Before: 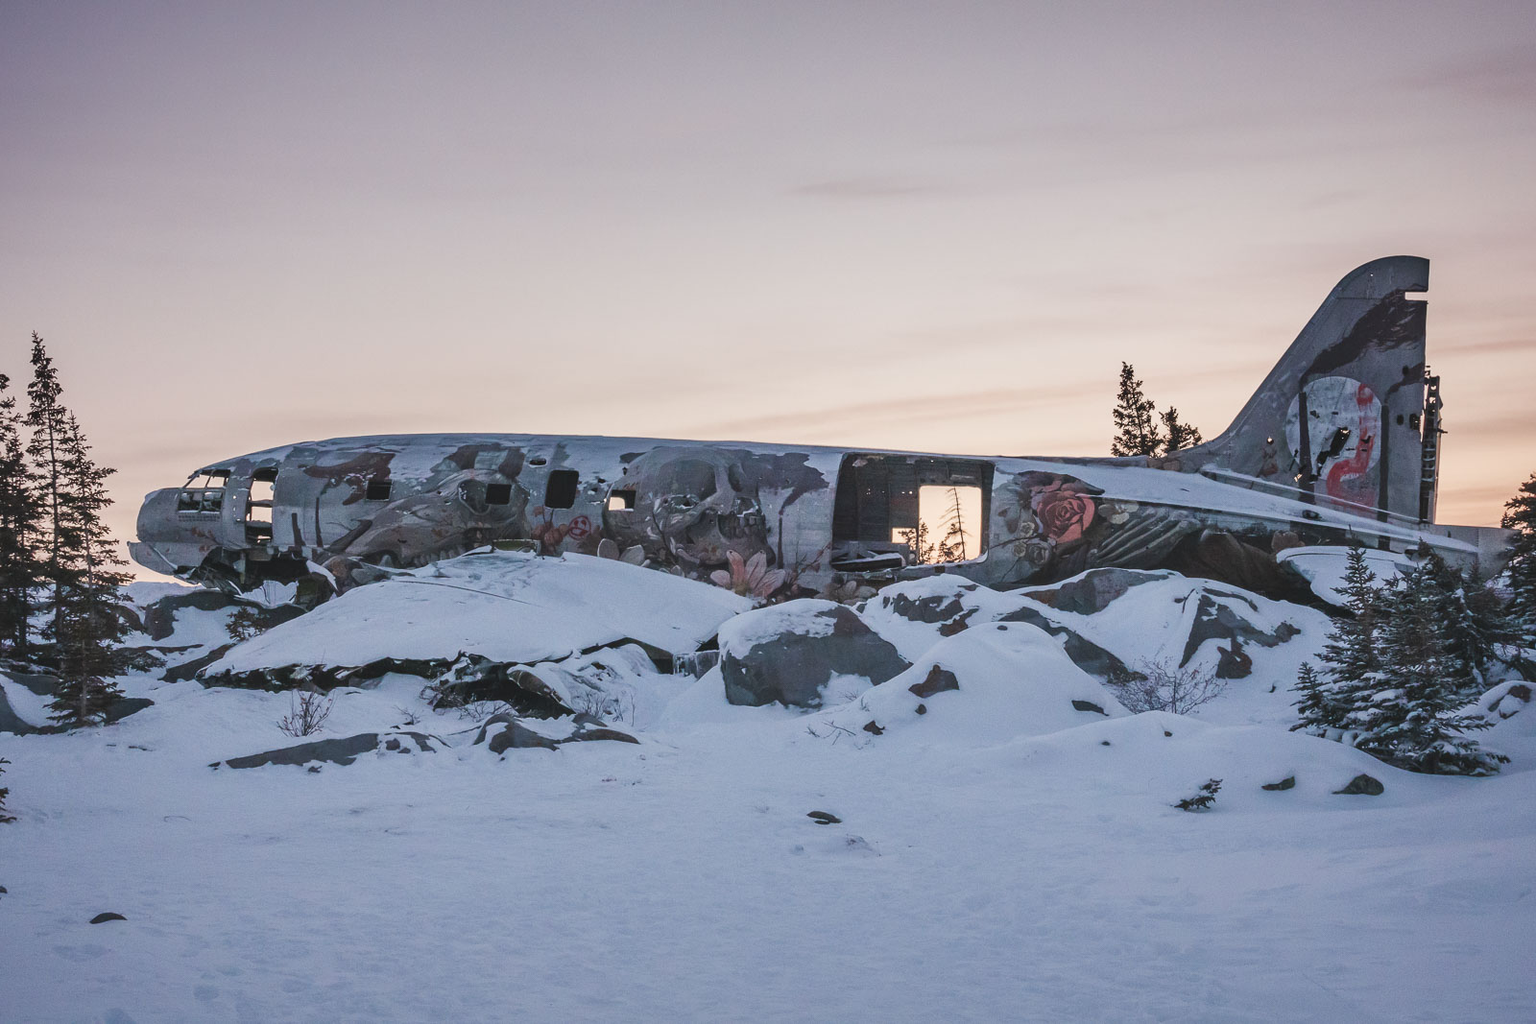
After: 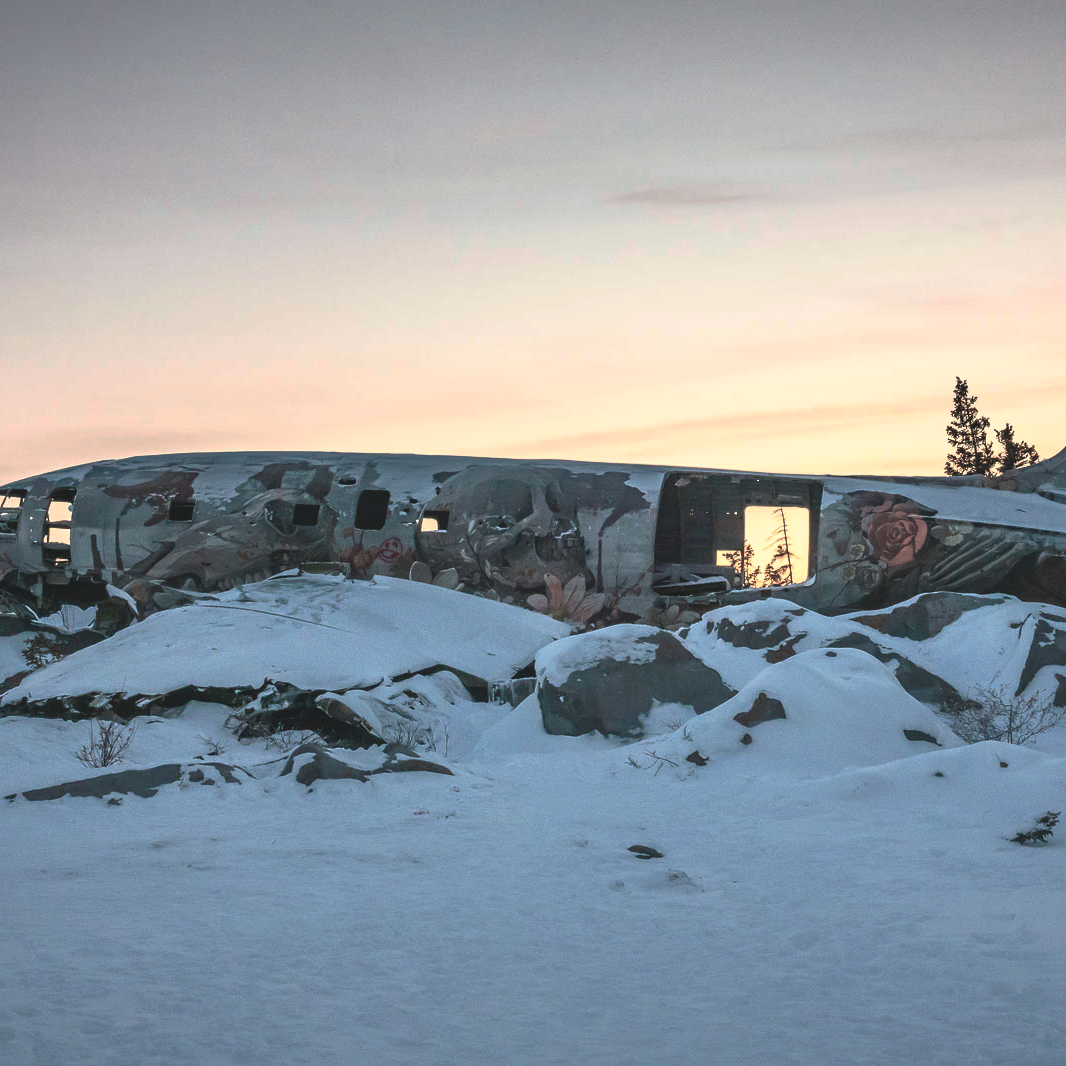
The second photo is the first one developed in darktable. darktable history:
crop and rotate: left 13.418%, right 19.917%
color correction: highlights a* -7.72, highlights b* 3.39
contrast brightness saturation: contrast 0.394, brightness 0.534
base curve: curves: ch0 [(0, 0) (0.564, 0.291) (0.802, 0.731) (1, 1)], preserve colors none
